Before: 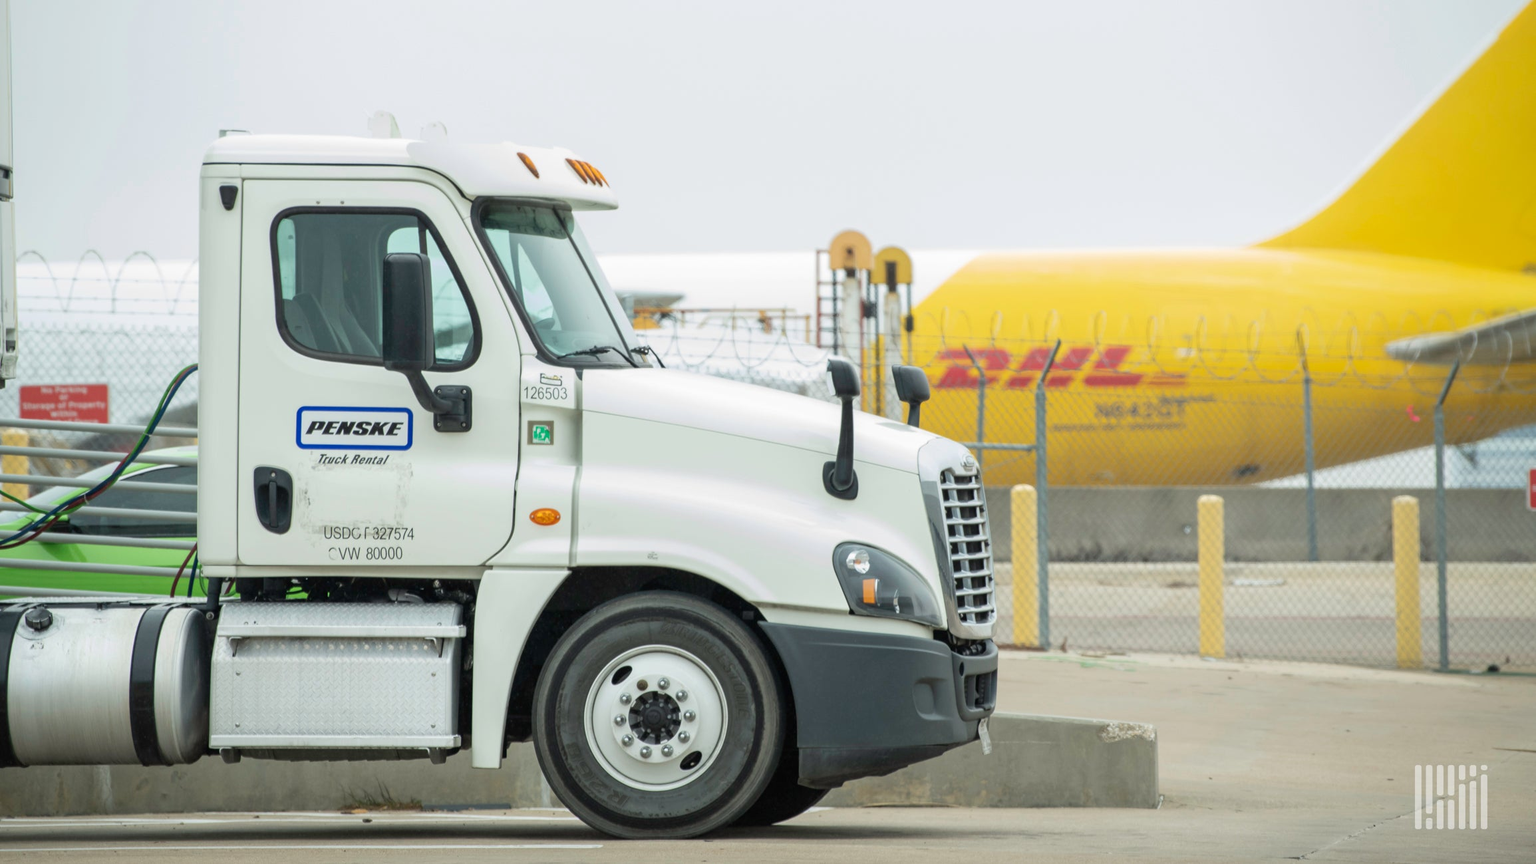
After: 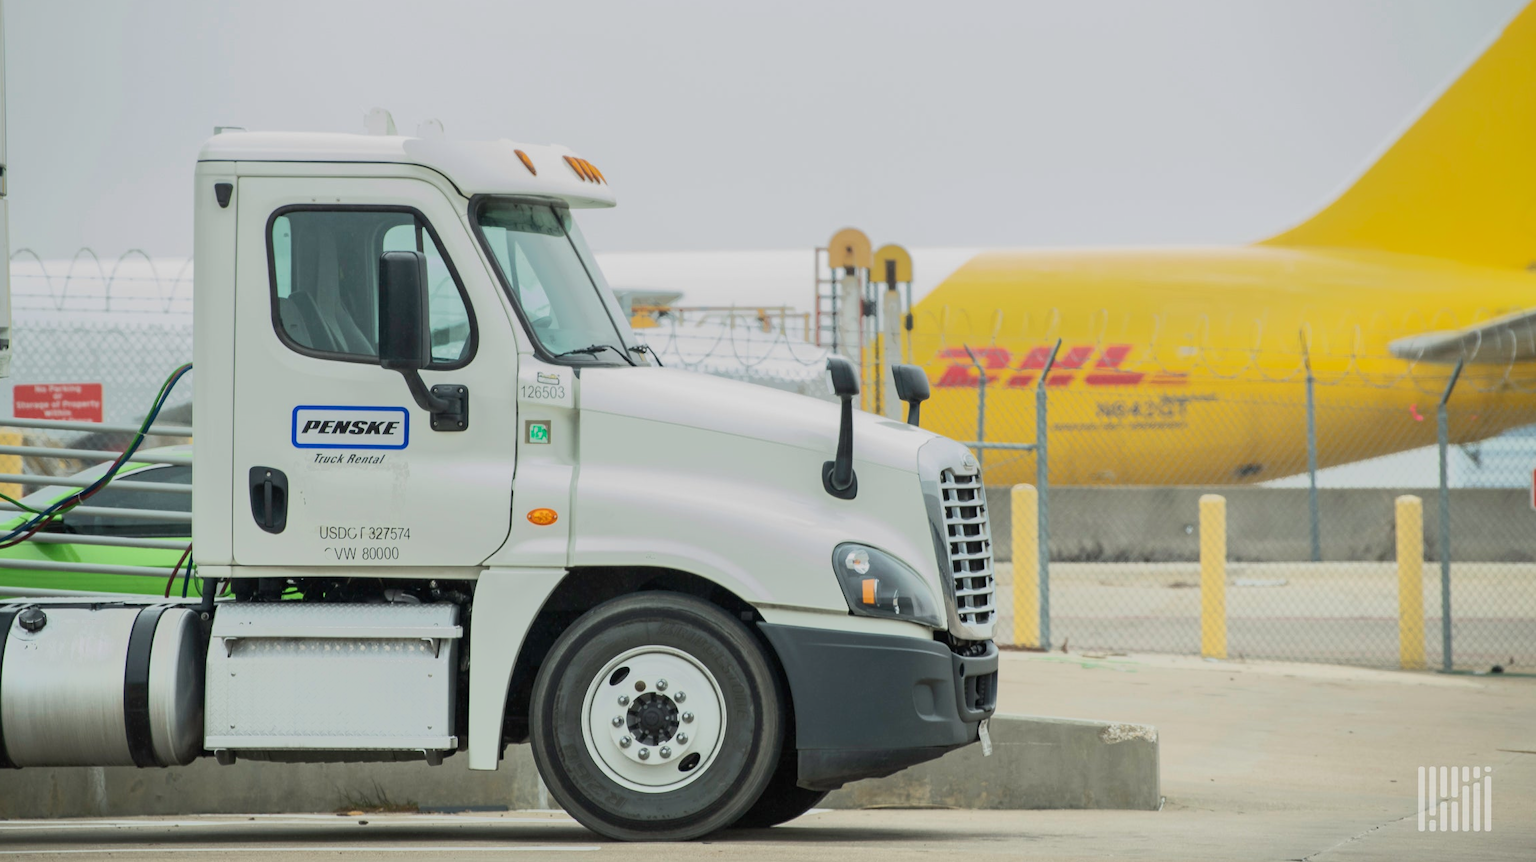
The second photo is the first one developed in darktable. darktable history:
tone equalizer: -7 EV -0.63 EV, -6 EV 1 EV, -5 EV -0.45 EV, -4 EV 0.43 EV, -3 EV 0.41 EV, -2 EV 0.15 EV, -1 EV -0.15 EV, +0 EV -0.39 EV, smoothing diameter 25%, edges refinement/feathering 10, preserve details guided filter
crop: left 0.434%, top 0.485%, right 0.244%, bottom 0.386%
